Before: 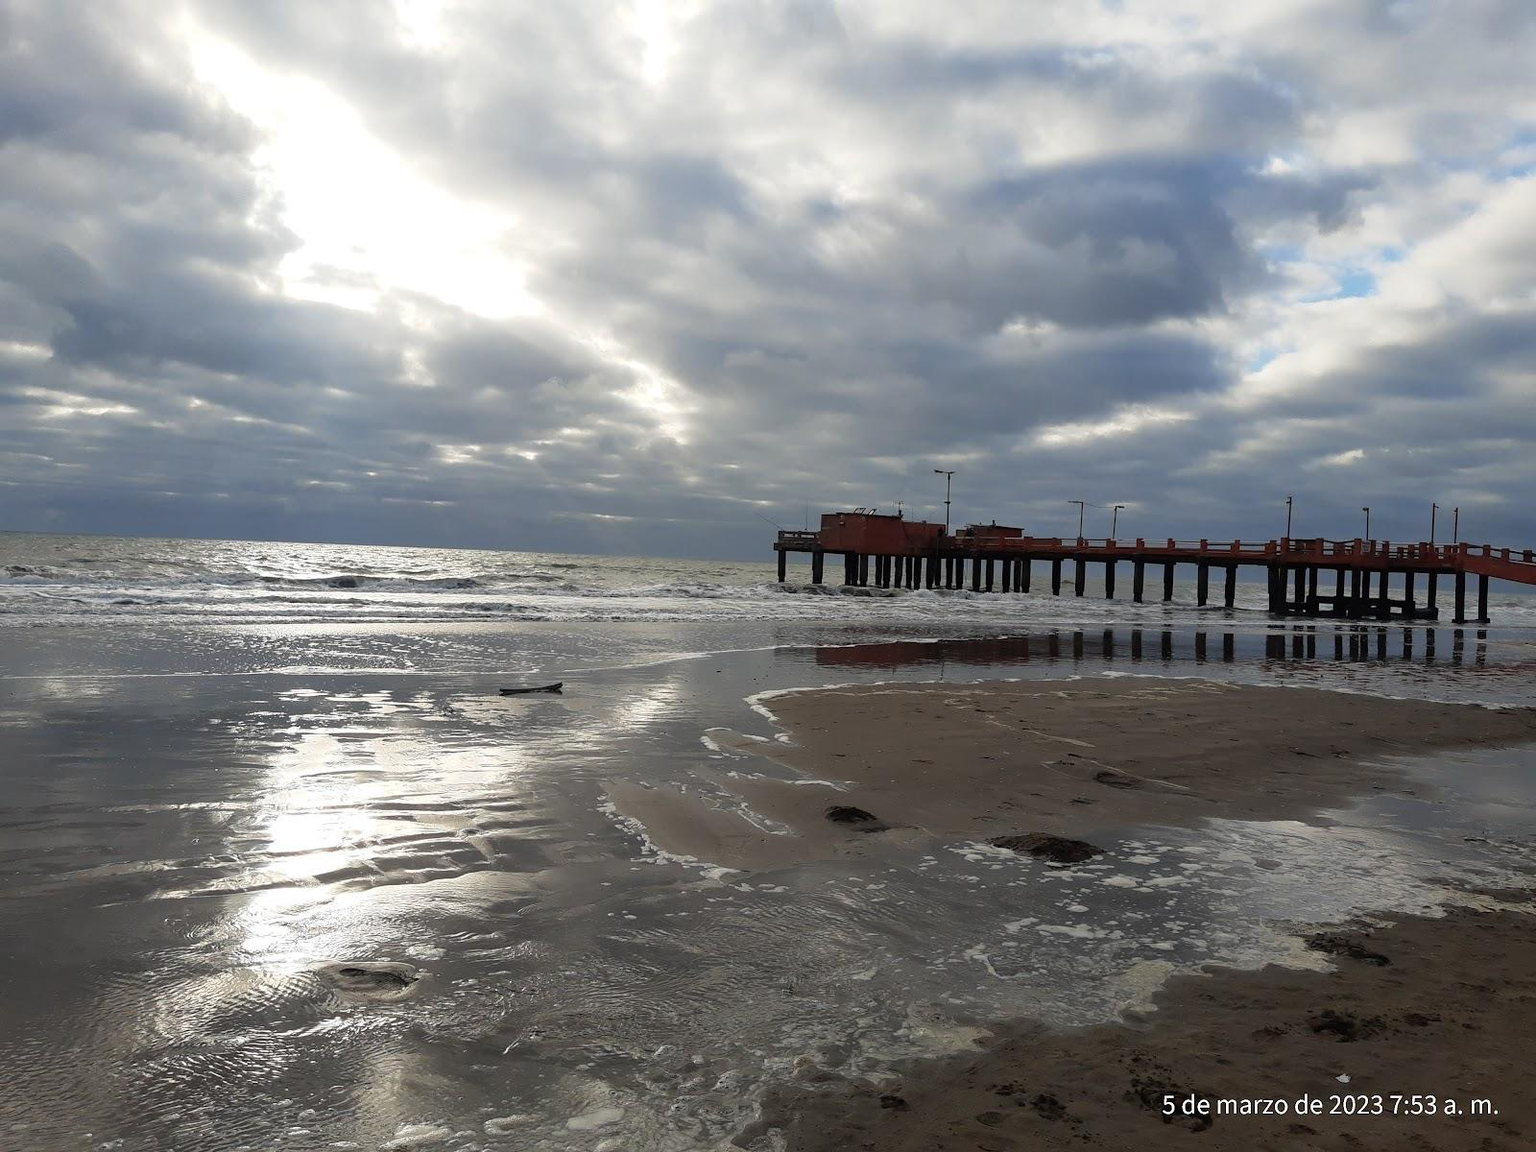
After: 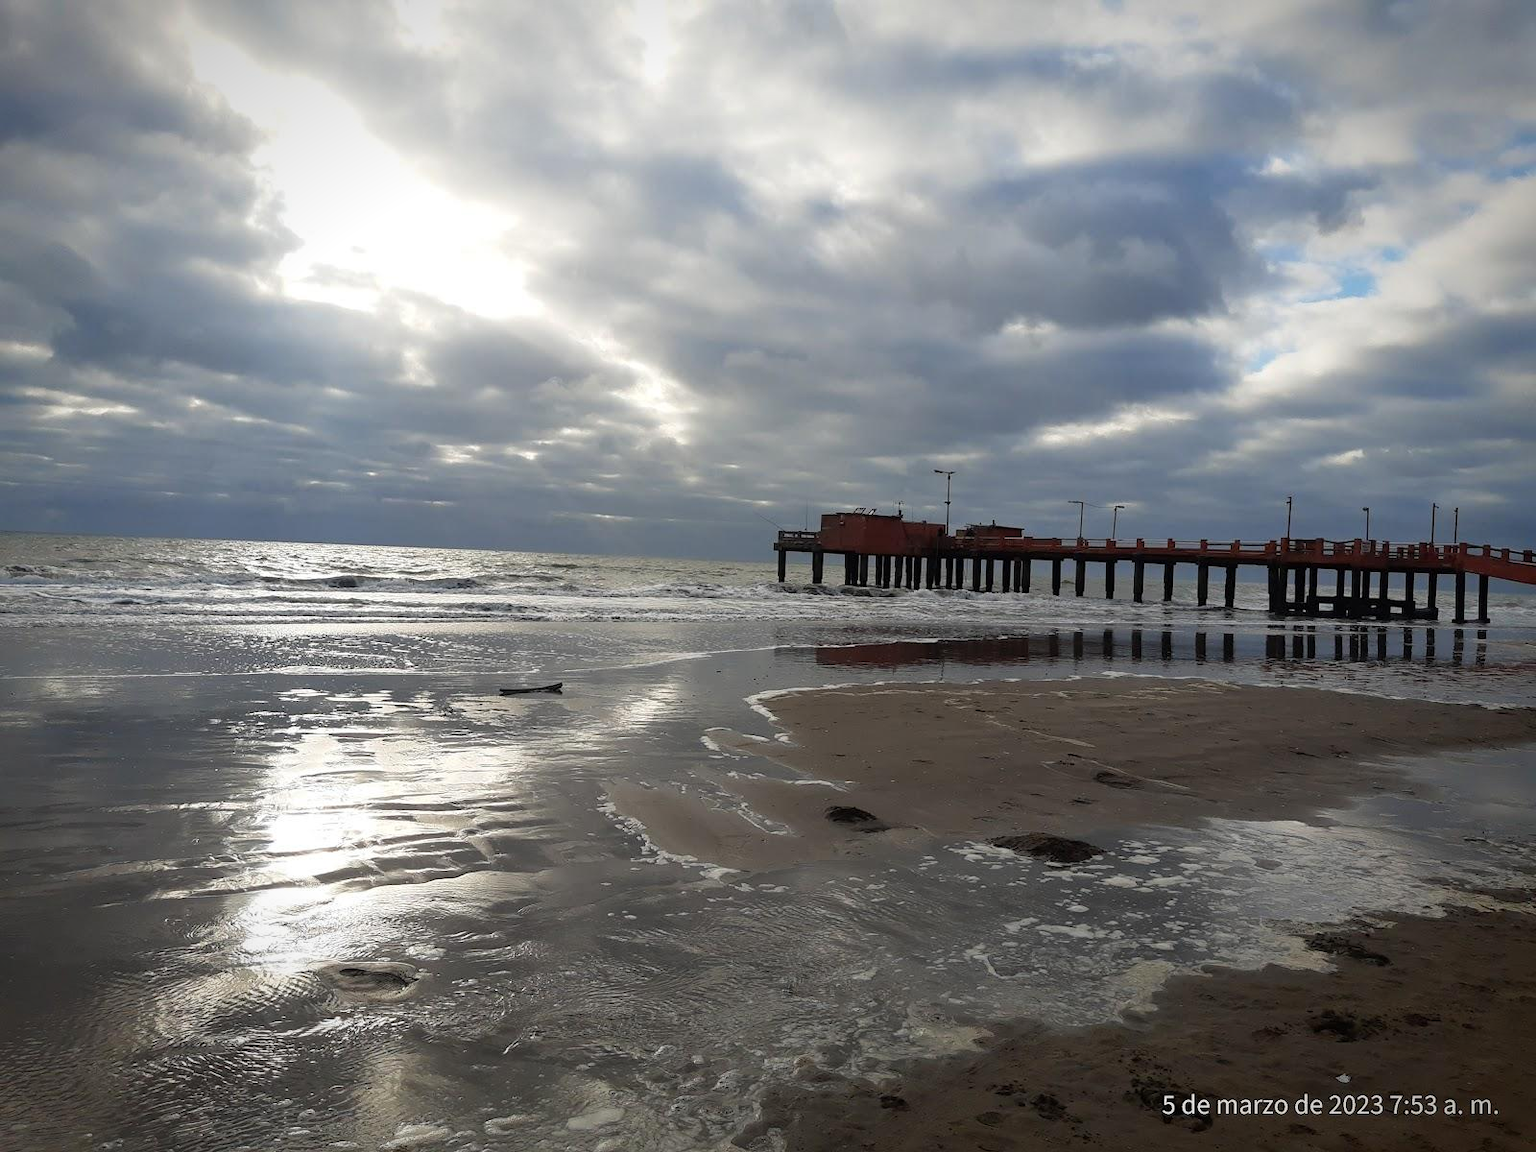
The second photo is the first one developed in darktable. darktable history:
vignetting: saturation 0.364, automatic ratio true, unbound false
